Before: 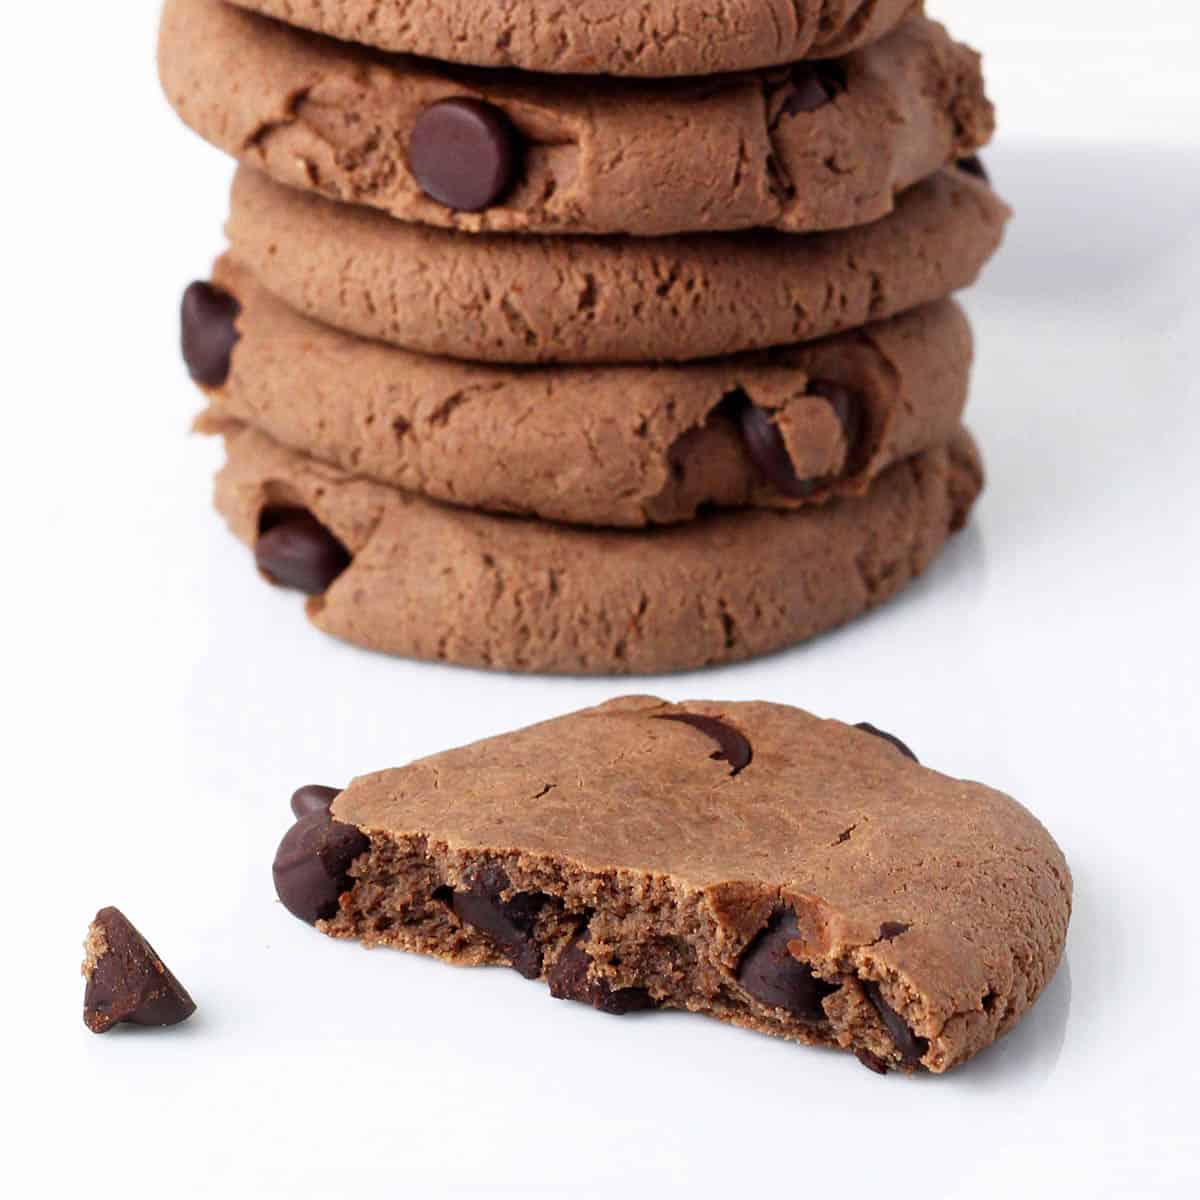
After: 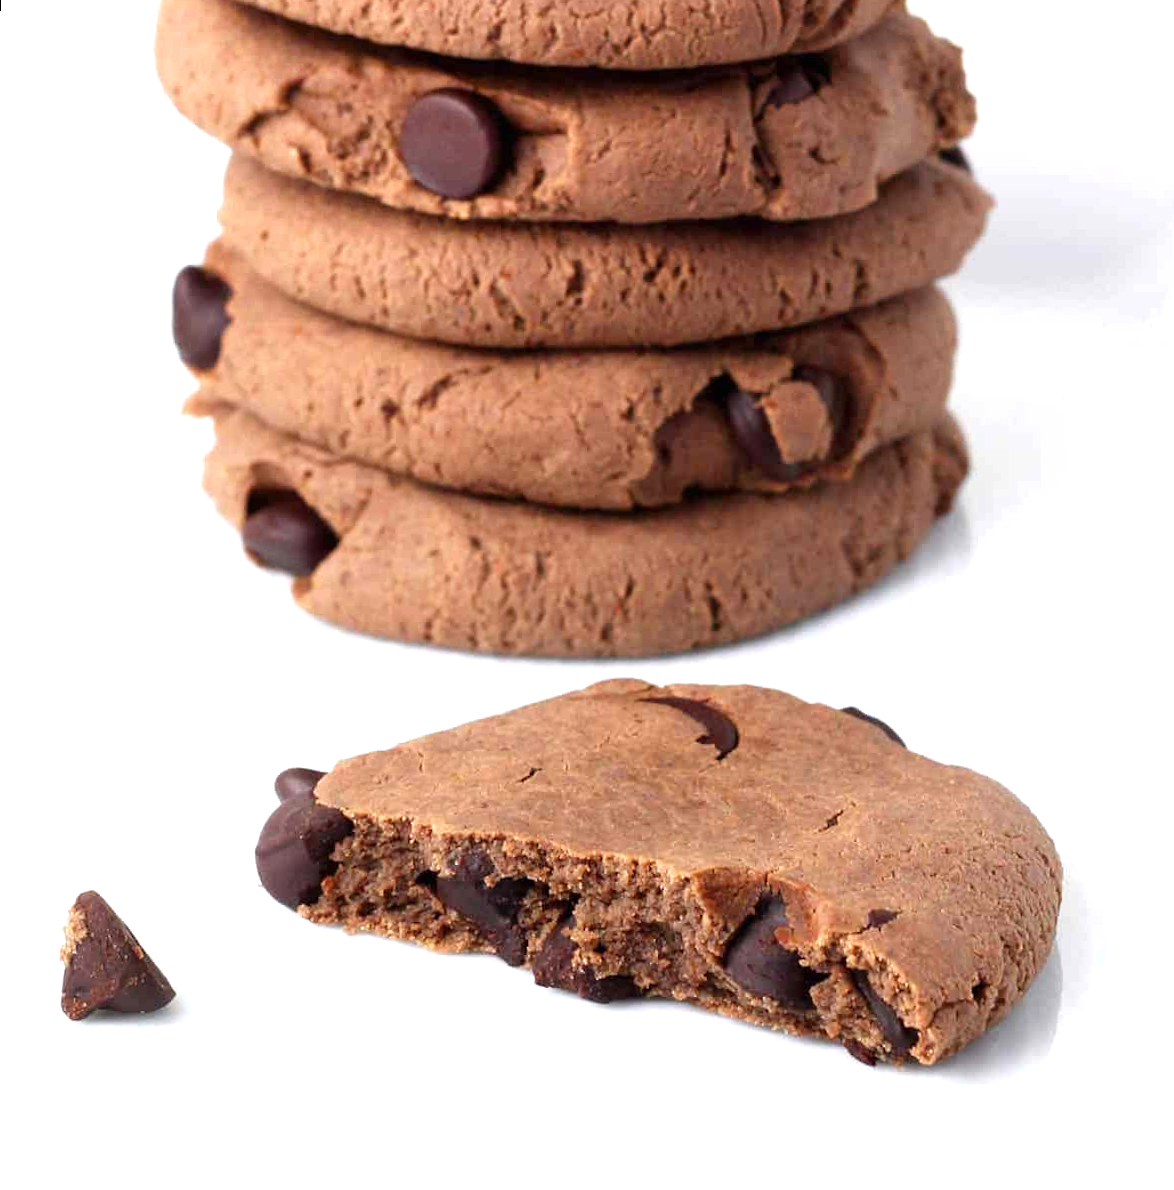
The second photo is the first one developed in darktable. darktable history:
exposure: black level correction 0, exposure 0.5 EV, compensate highlight preservation false
rotate and perspective: rotation 0.226°, lens shift (vertical) -0.042, crop left 0.023, crop right 0.982, crop top 0.006, crop bottom 0.994
